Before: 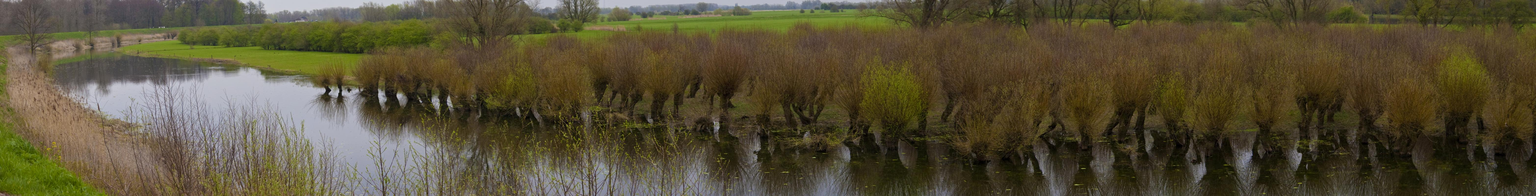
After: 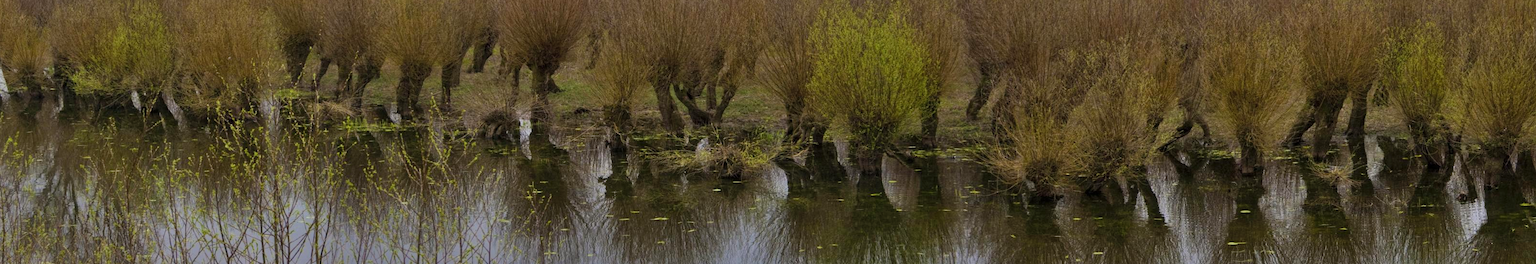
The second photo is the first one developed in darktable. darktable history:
shadows and highlights: radius 100.41, shadows 50.55, highlights -64.36, highlights color adjustment 49.82%, soften with gaussian
crop and rotate: left 29.237%, top 31.152%, right 19.807%
